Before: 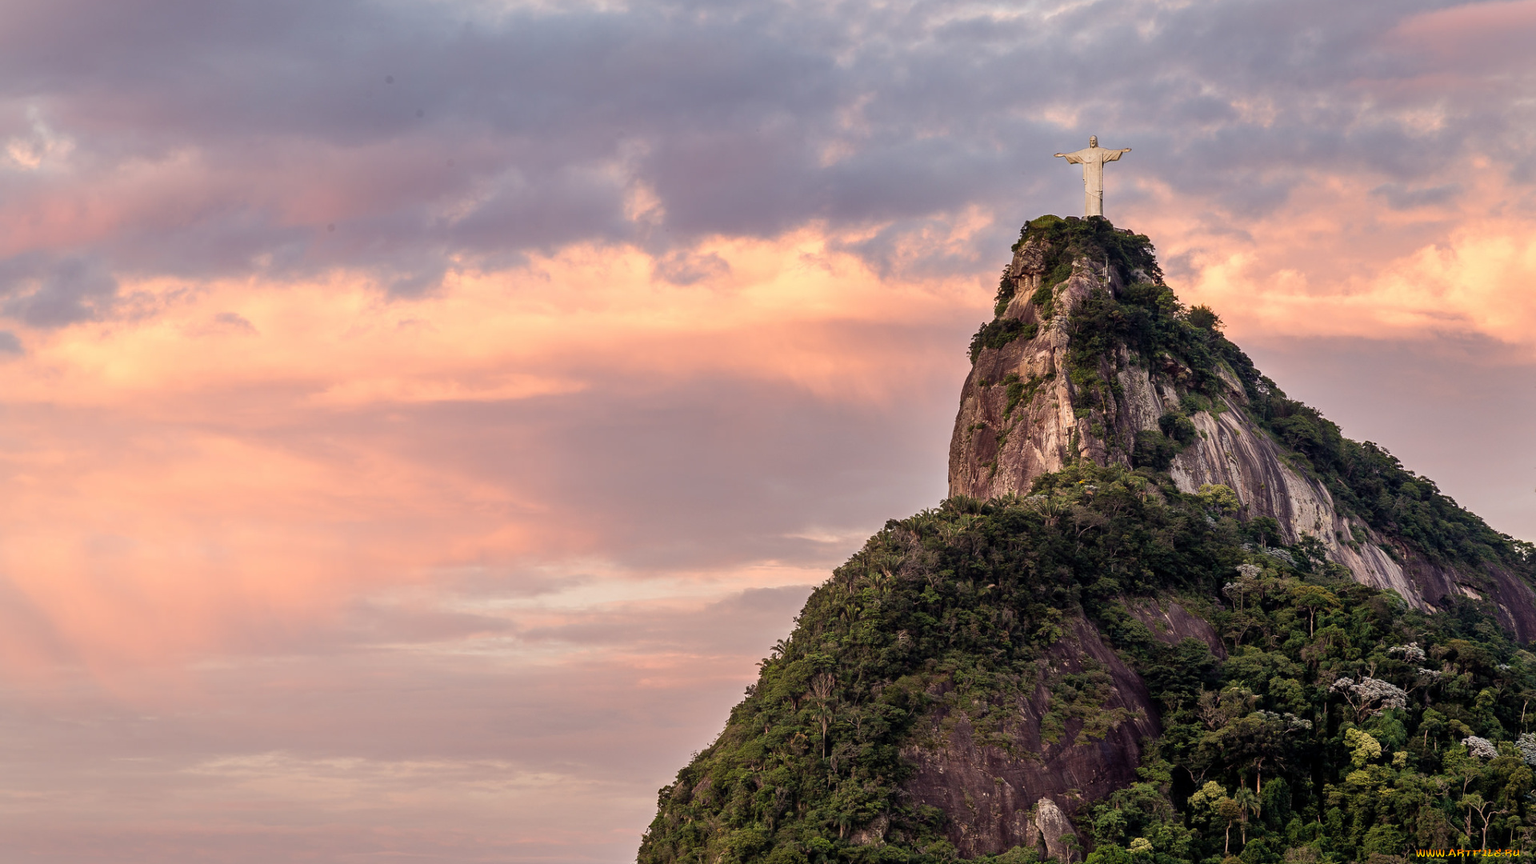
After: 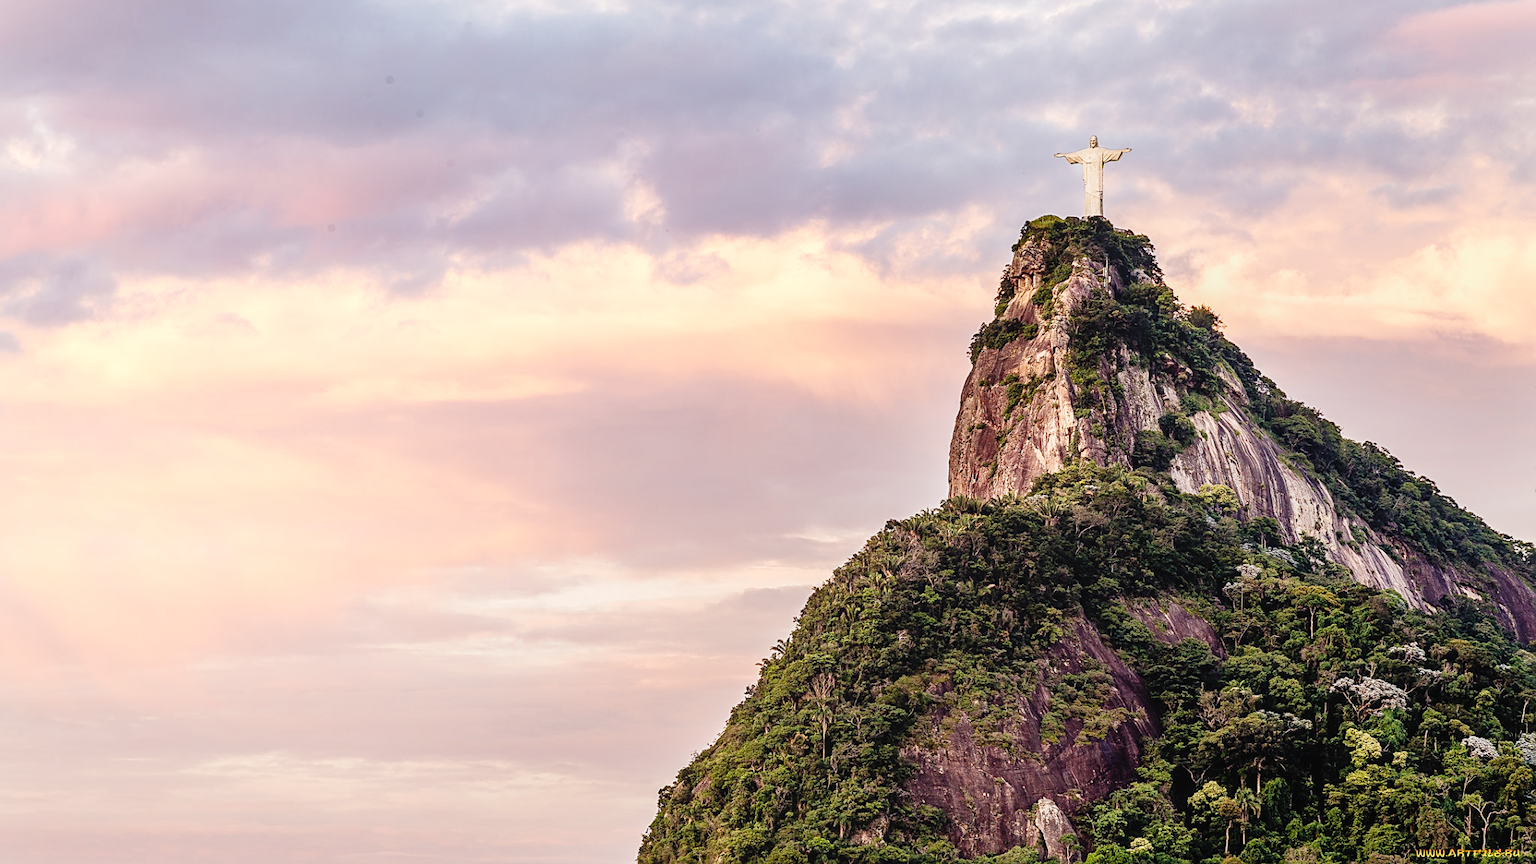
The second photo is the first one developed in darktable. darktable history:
sharpen: on, module defaults
base curve: curves: ch0 [(0, 0) (0.008, 0.007) (0.022, 0.029) (0.048, 0.089) (0.092, 0.197) (0.191, 0.399) (0.275, 0.534) (0.357, 0.65) (0.477, 0.78) (0.542, 0.833) (0.799, 0.973) (1, 1)], exposure shift 0.01, preserve colors none
local contrast: detail 110%
